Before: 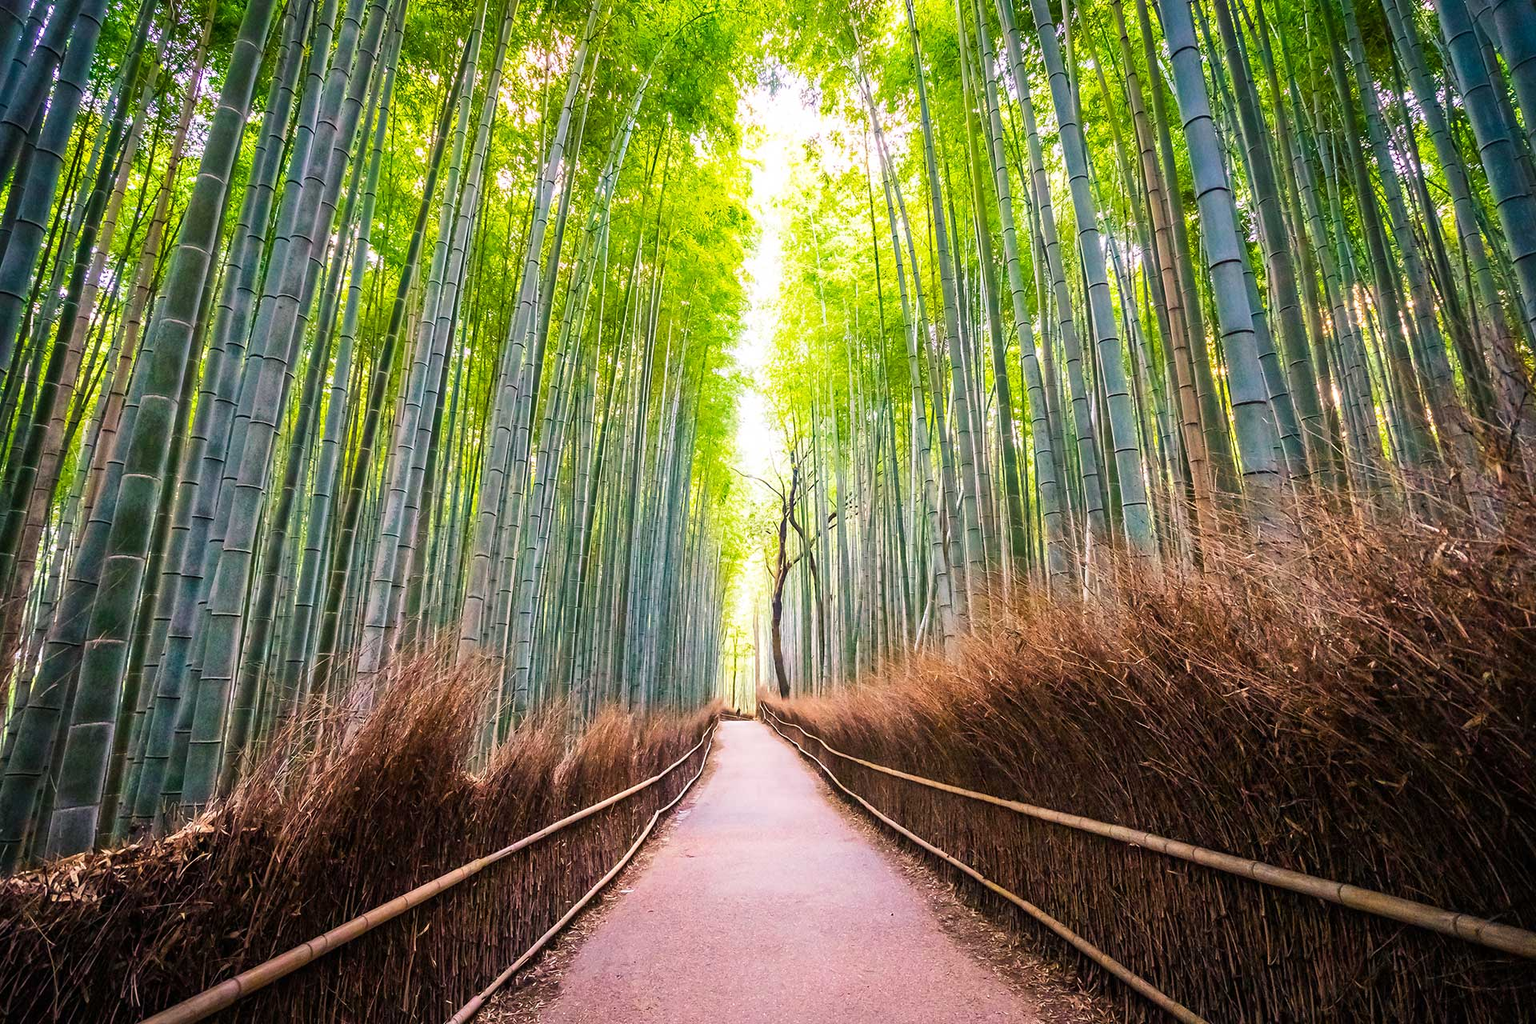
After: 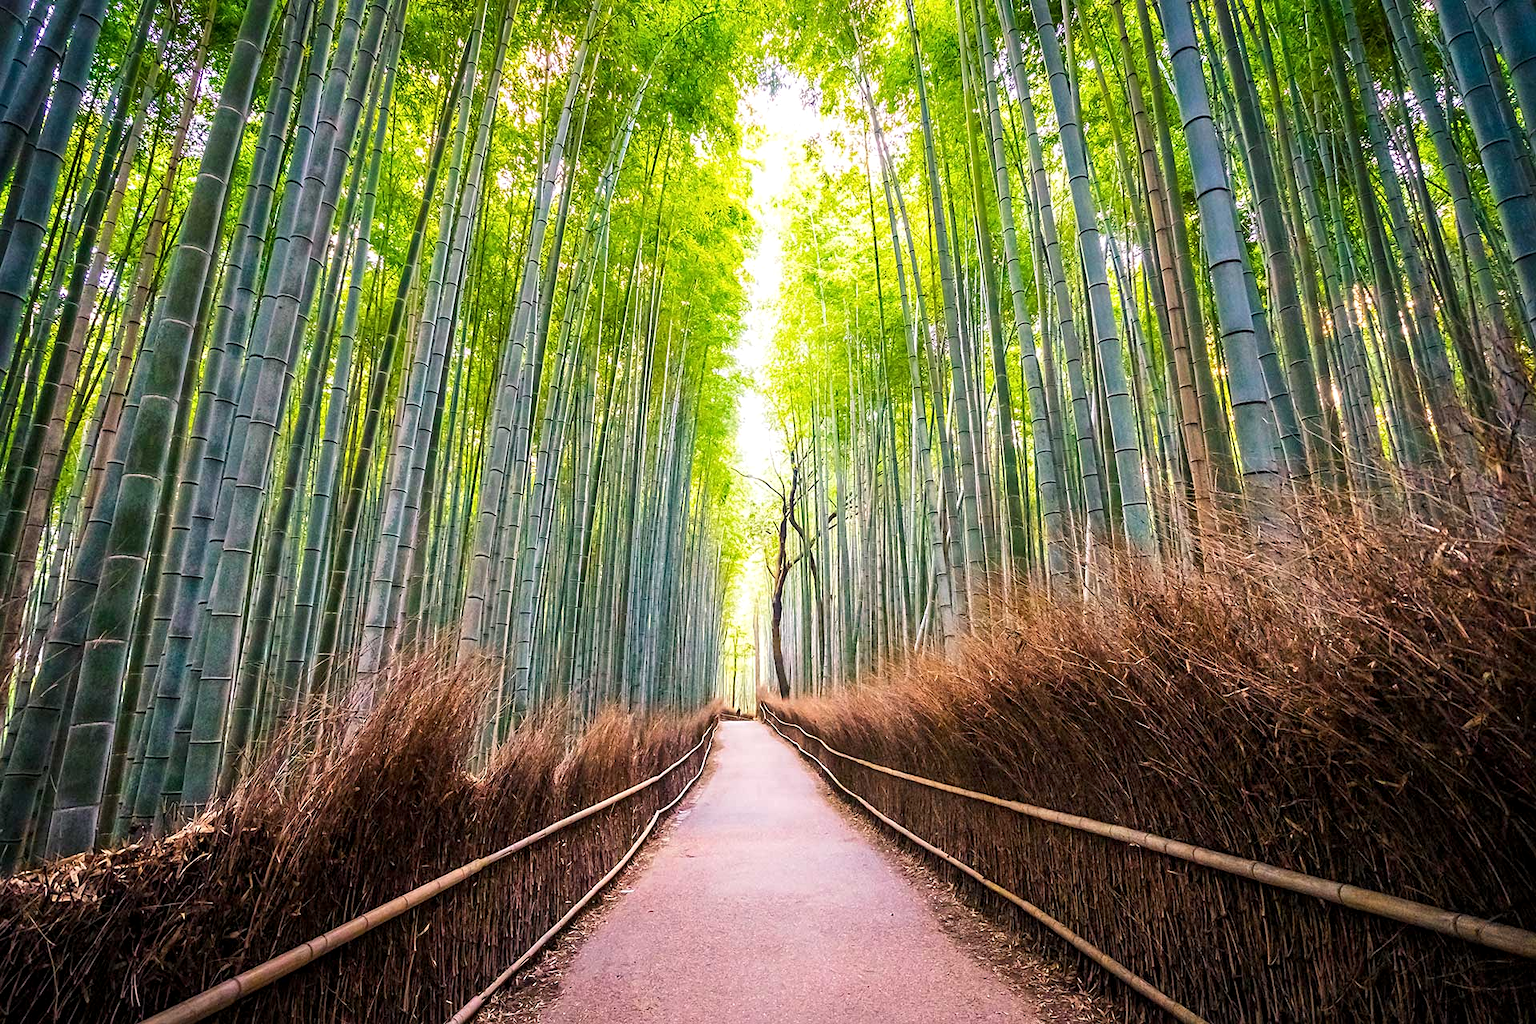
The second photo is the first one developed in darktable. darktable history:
sharpen: amount 0.2
local contrast: highlights 100%, shadows 100%, detail 120%, midtone range 0.2
